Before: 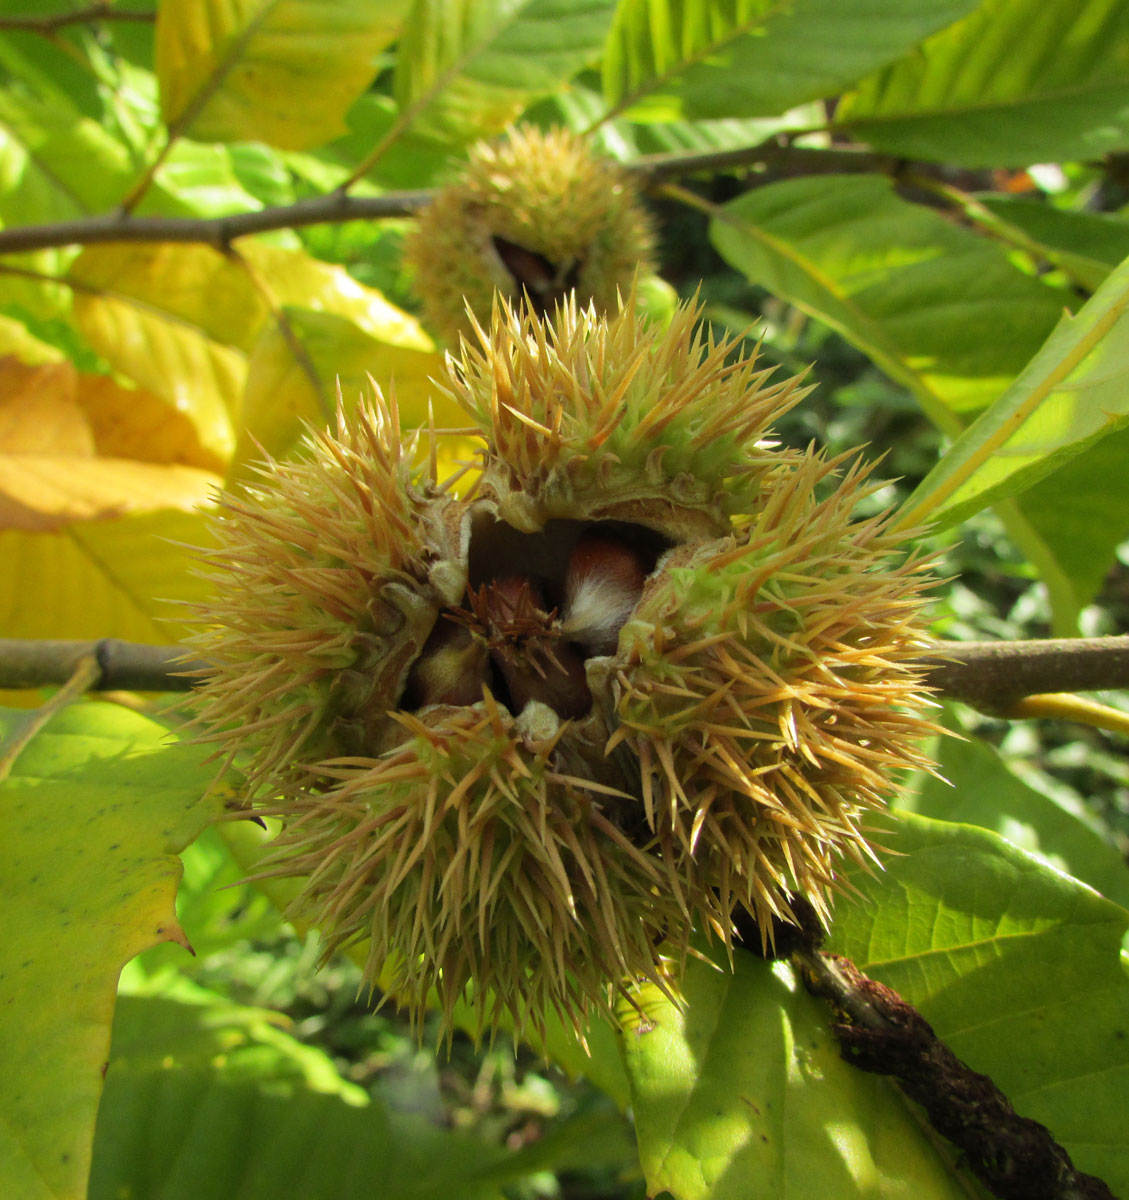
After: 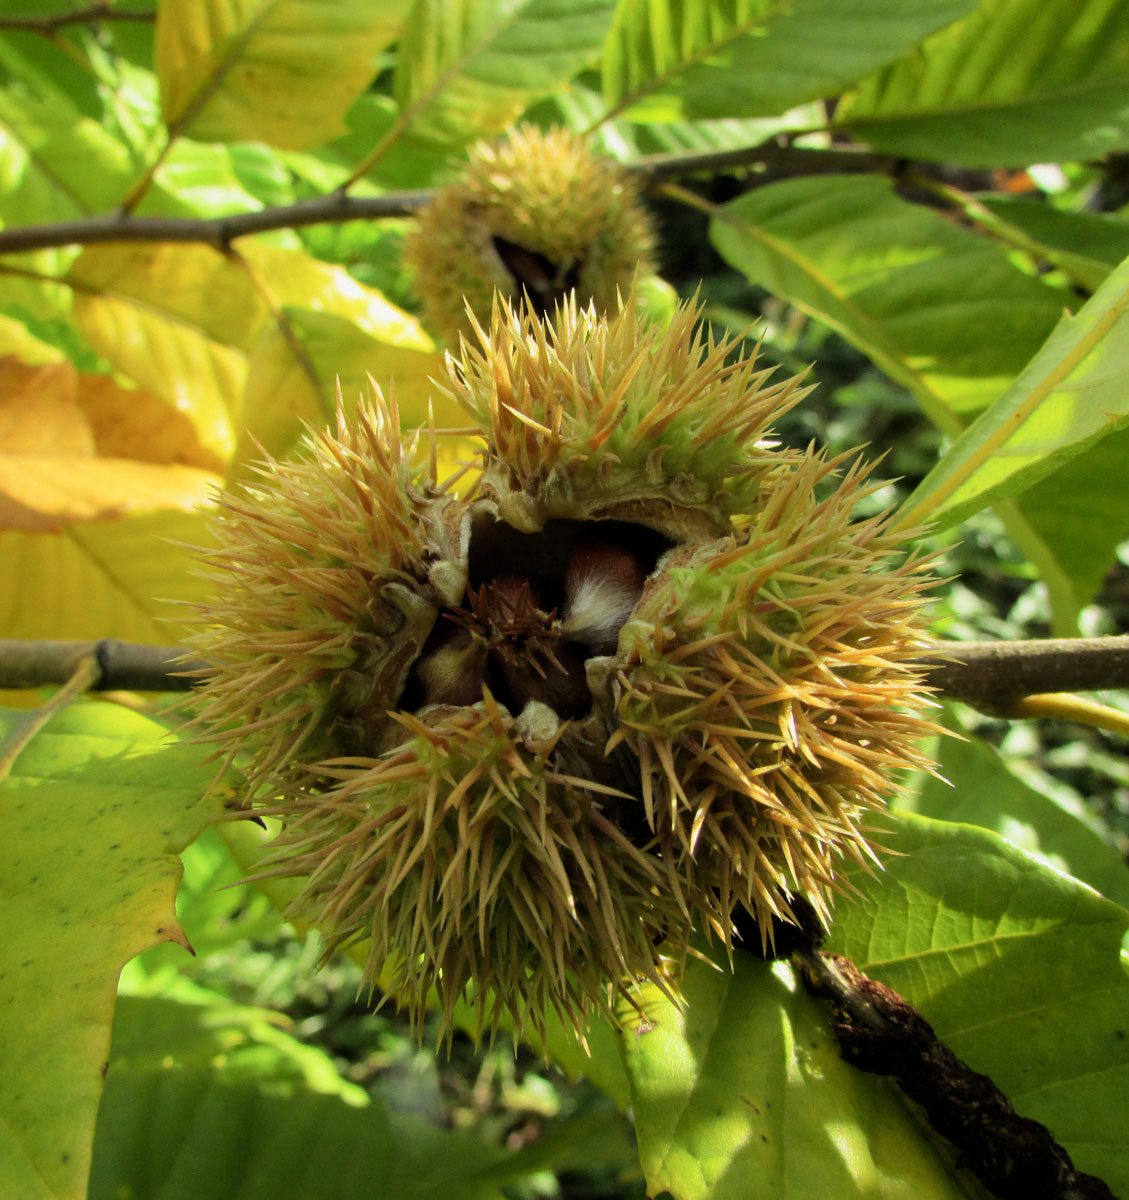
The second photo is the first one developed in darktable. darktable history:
filmic rgb: middle gray luminance 21.88%, black relative exposure -14.06 EV, white relative exposure 2.96 EV, threshold 2.98 EV, target black luminance 0%, hardness 8.83, latitude 60.29%, contrast 1.206, highlights saturation mix 5.02%, shadows ↔ highlights balance 42.32%, enable highlight reconstruction true
